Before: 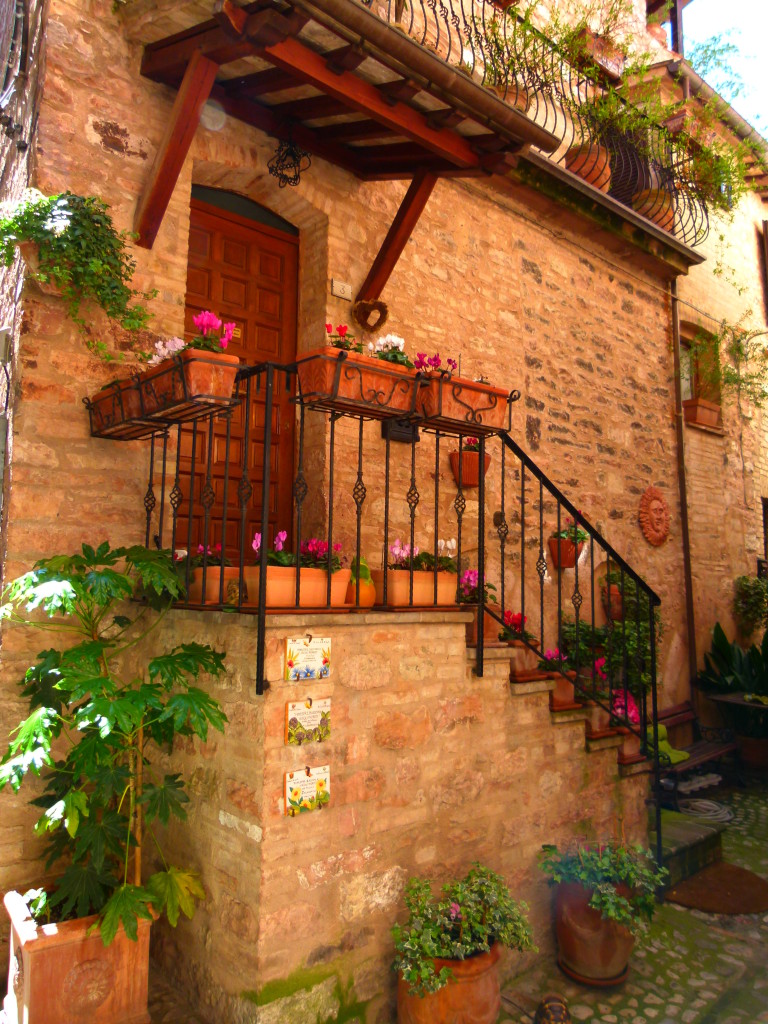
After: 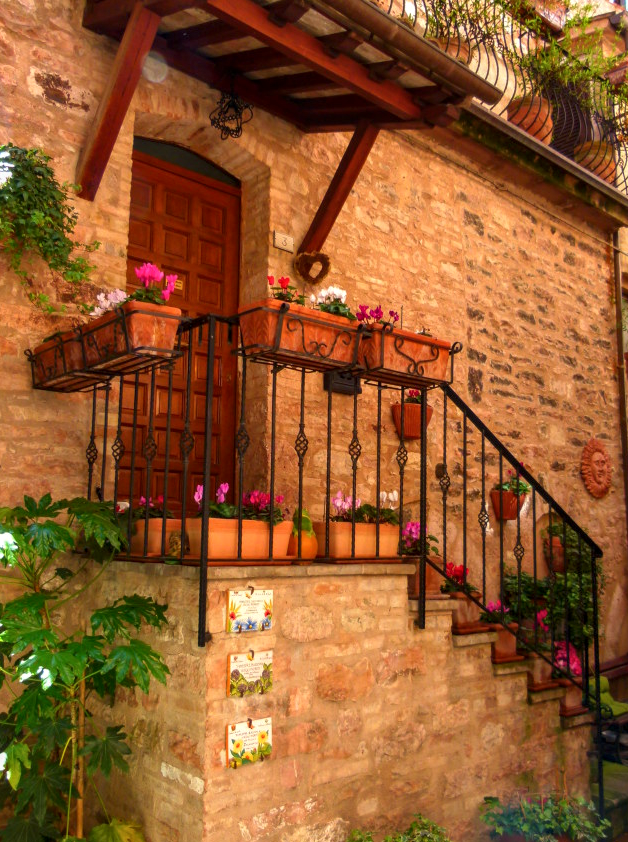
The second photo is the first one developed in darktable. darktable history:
local contrast: on, module defaults
crop and rotate: left 7.669%, top 4.695%, right 10.556%, bottom 12.991%
